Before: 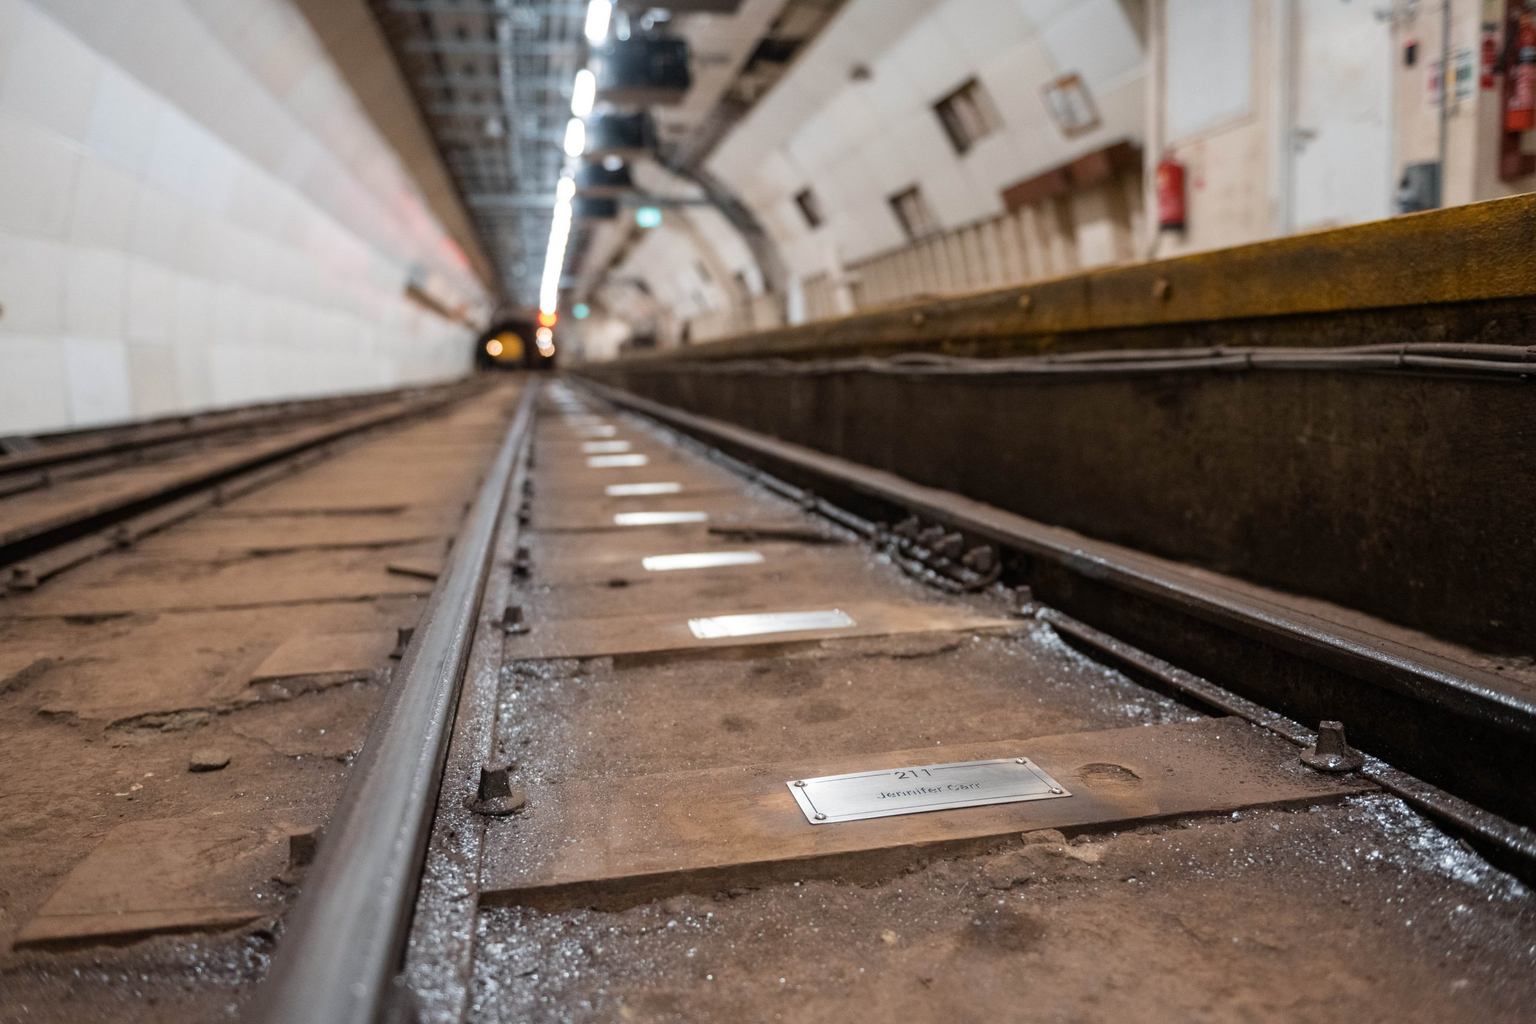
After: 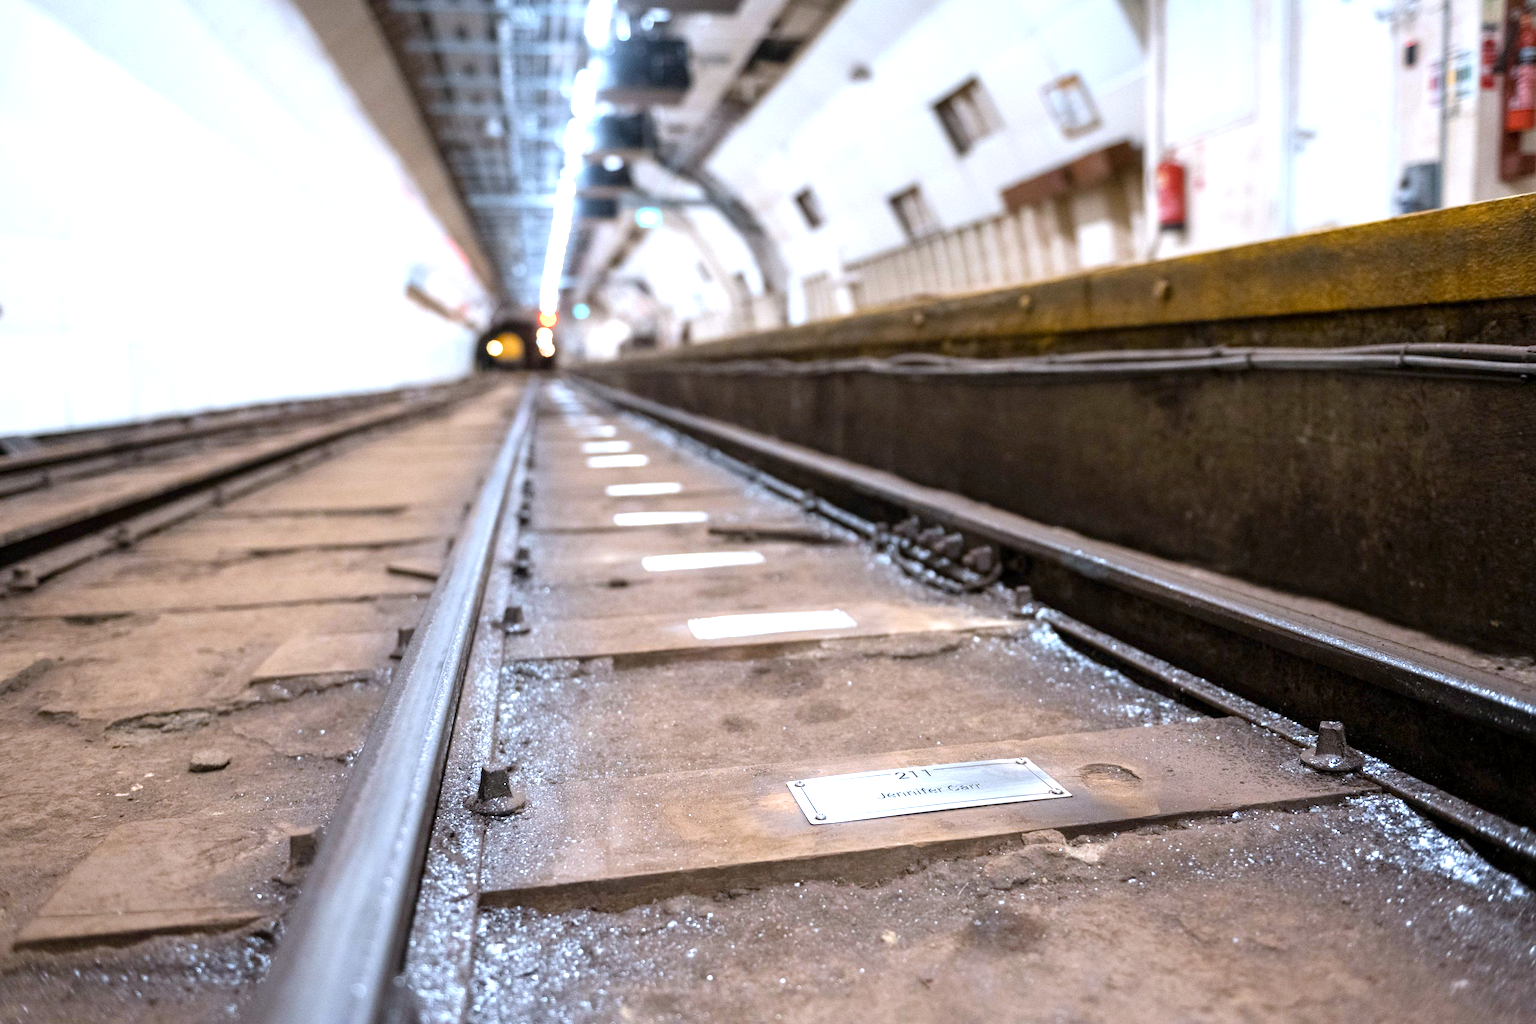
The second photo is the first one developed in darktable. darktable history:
white balance: red 0.926, green 1.003, blue 1.133
exposure: black level correction 0.001, exposure 1.116 EV, compensate highlight preservation false
